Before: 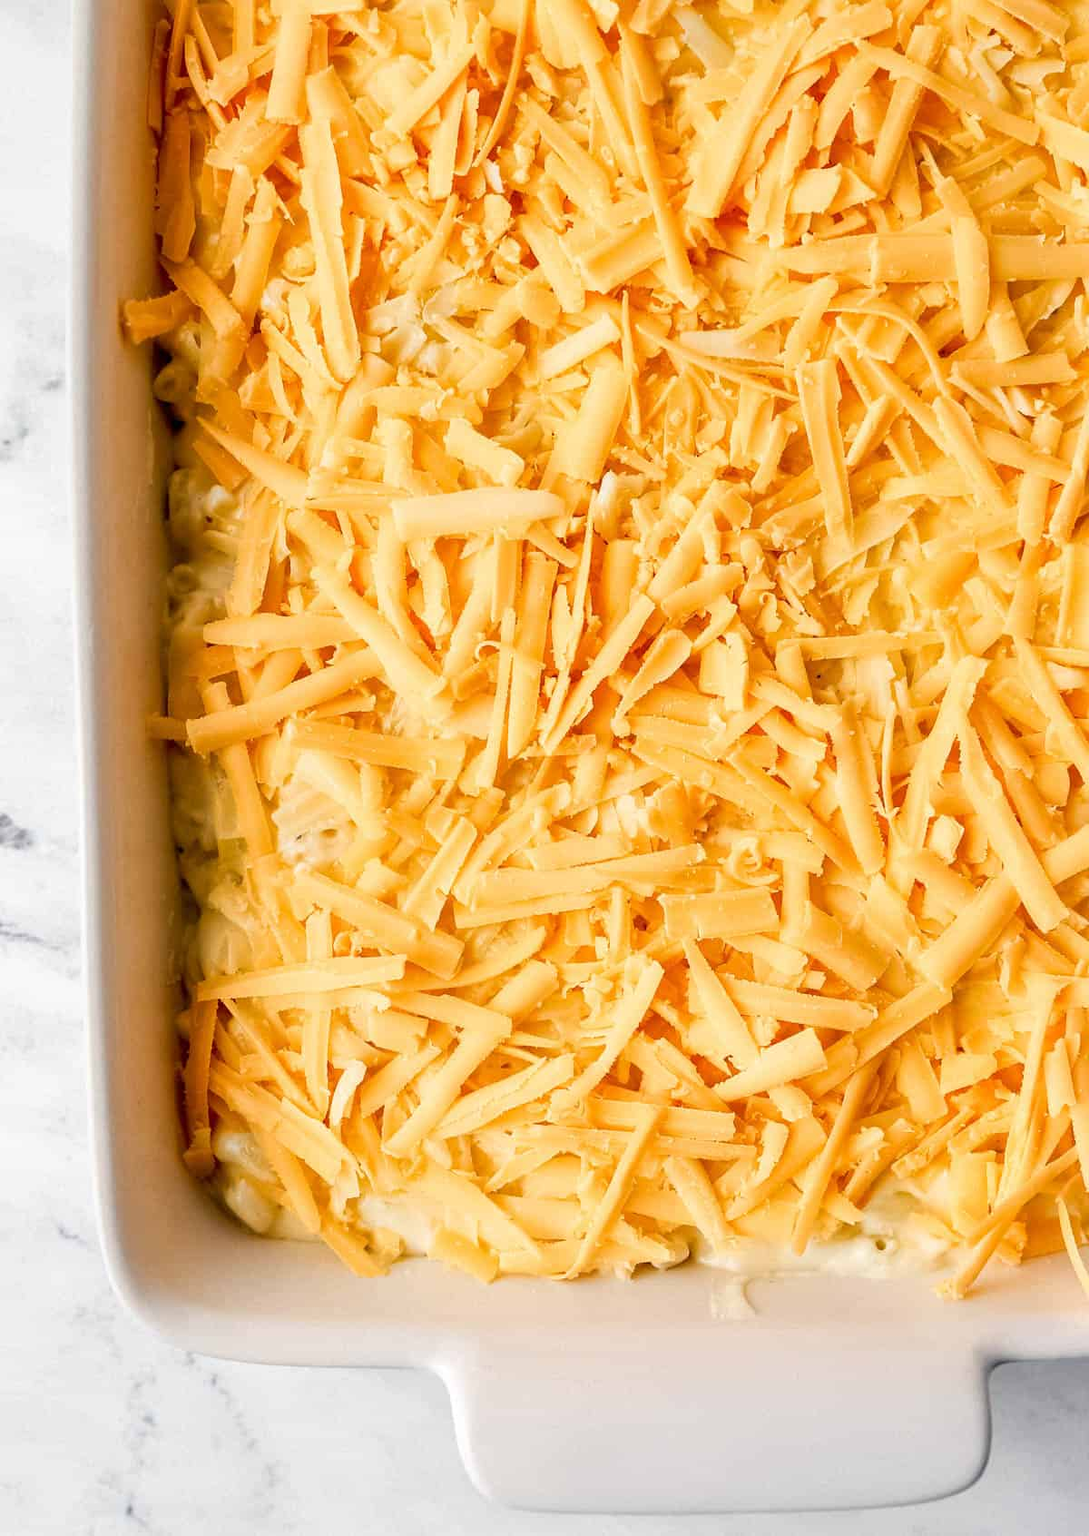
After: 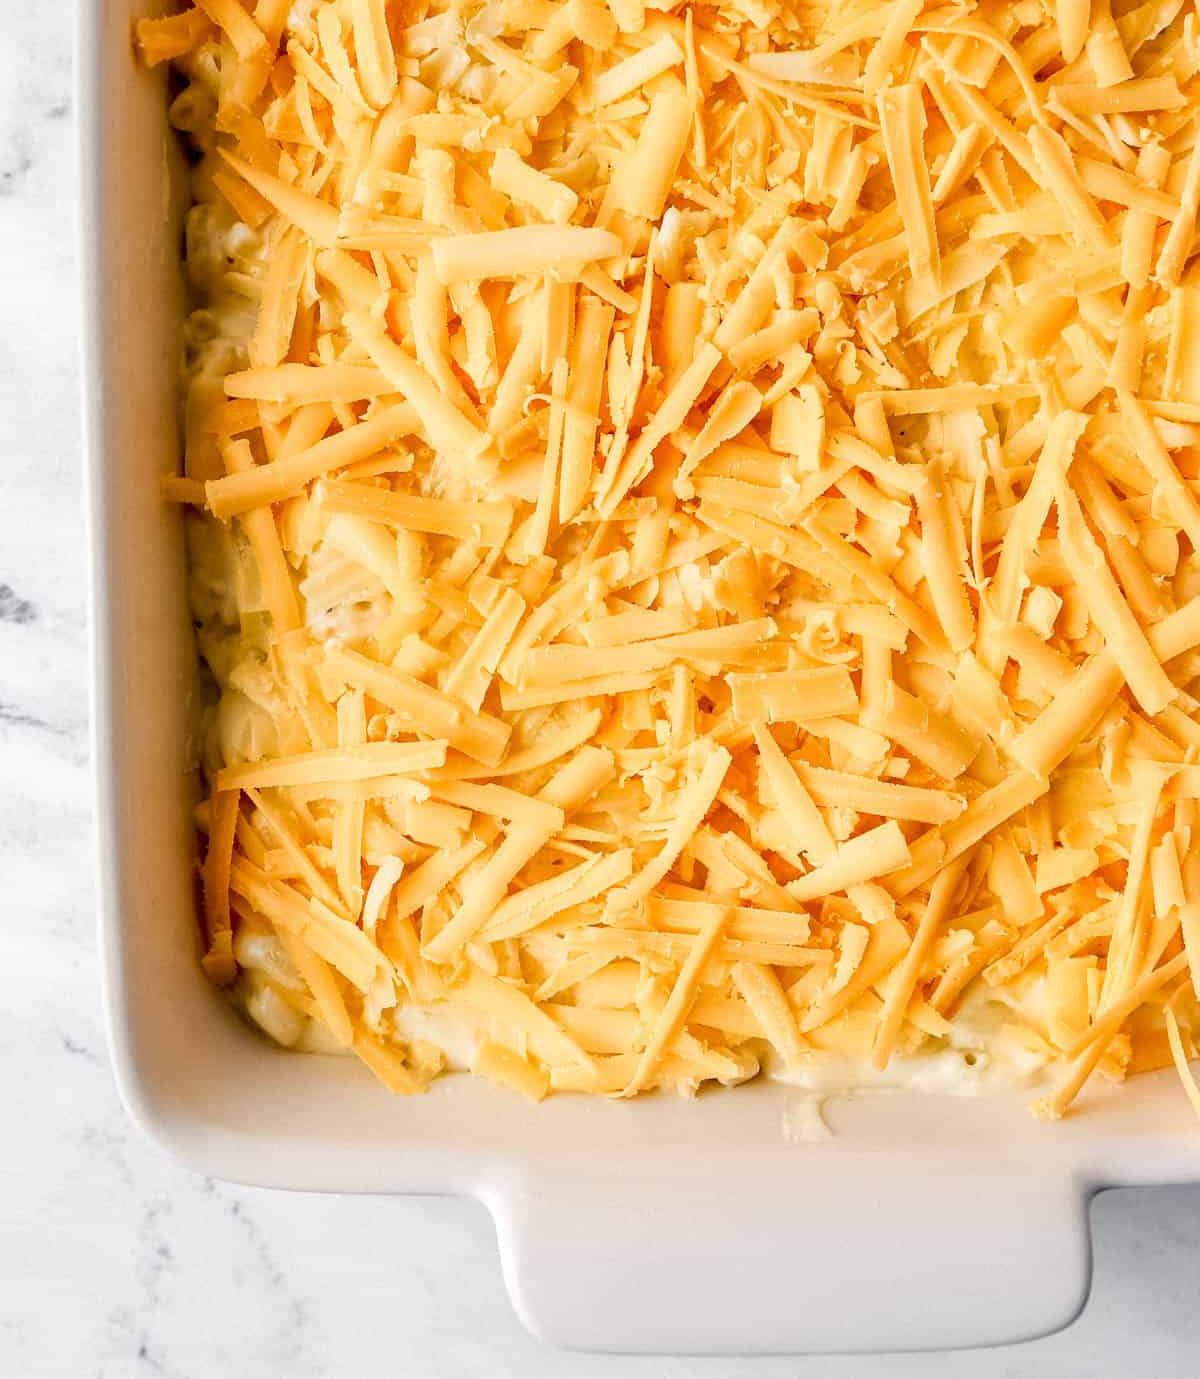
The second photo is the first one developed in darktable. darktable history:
crop and rotate: top 18.457%
